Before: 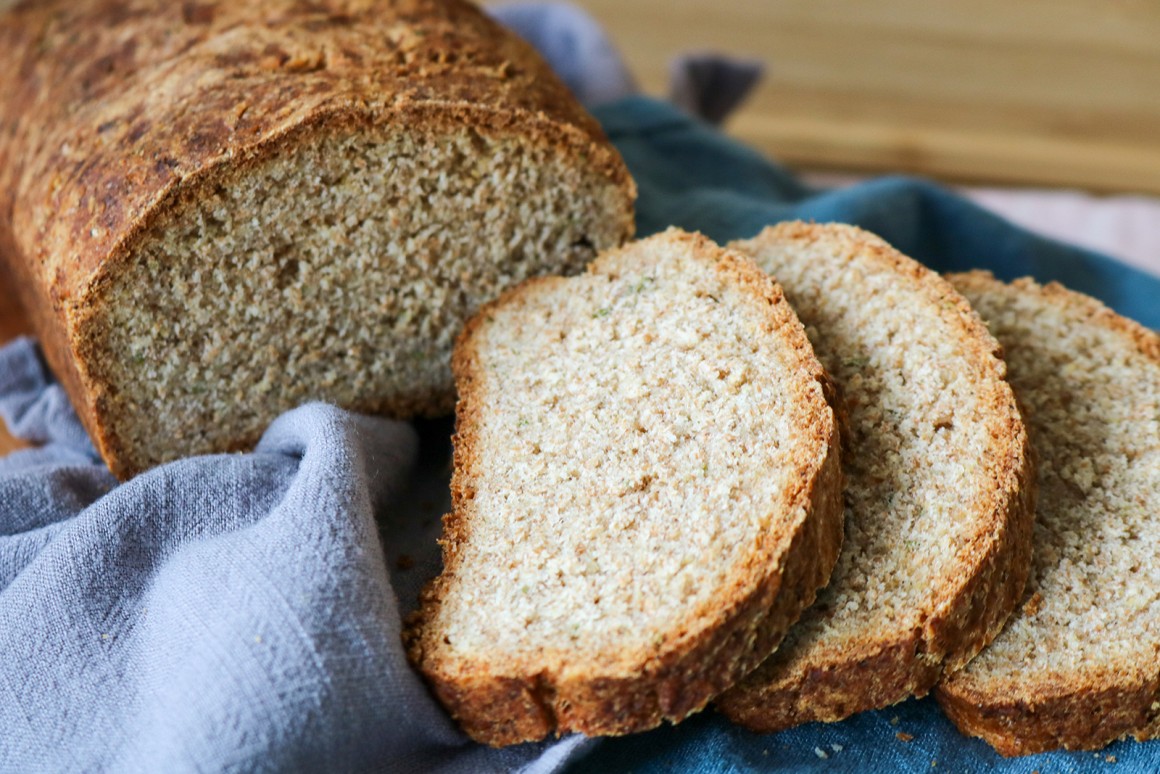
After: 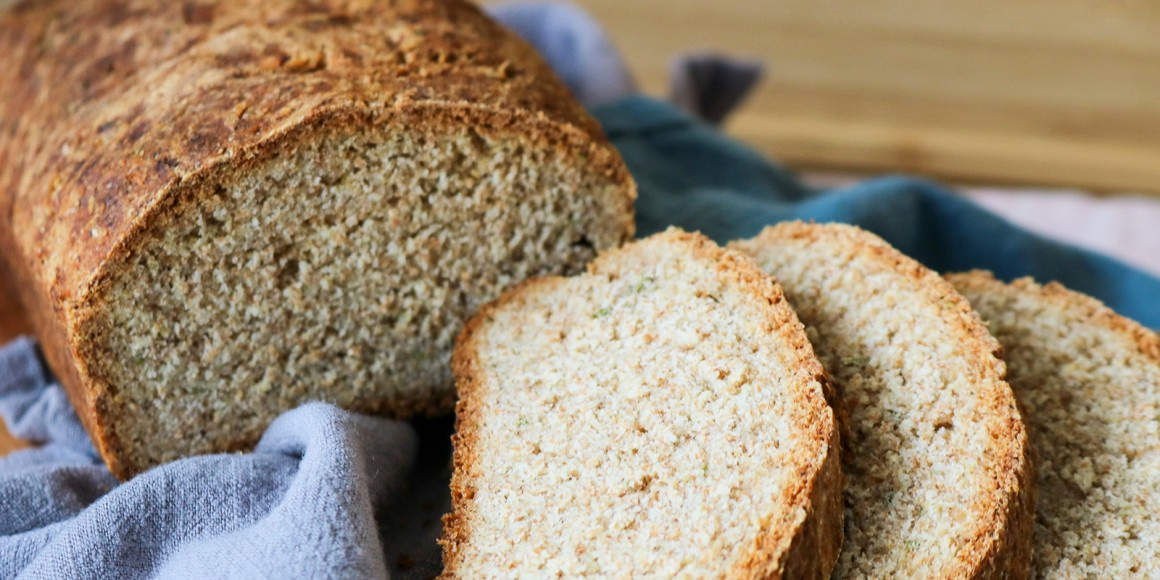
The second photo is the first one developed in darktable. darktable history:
exposure: exposure 0.2 EV, compensate highlight preservation false
crop: bottom 24.988%
filmic rgb: black relative exposure -11.35 EV, white relative exposure 3.22 EV, hardness 6.76, color science v6 (2022)
